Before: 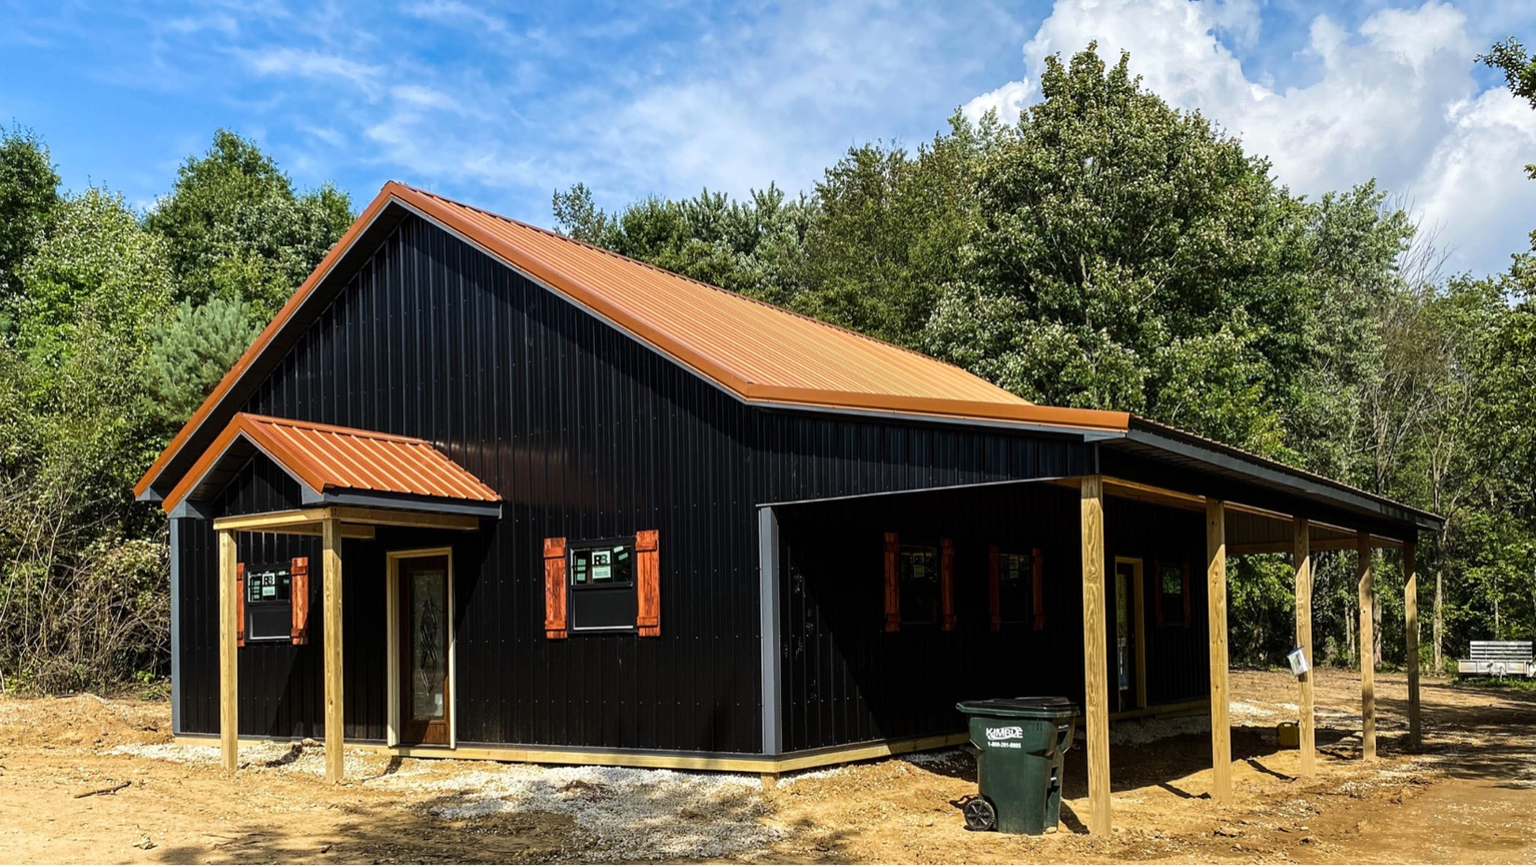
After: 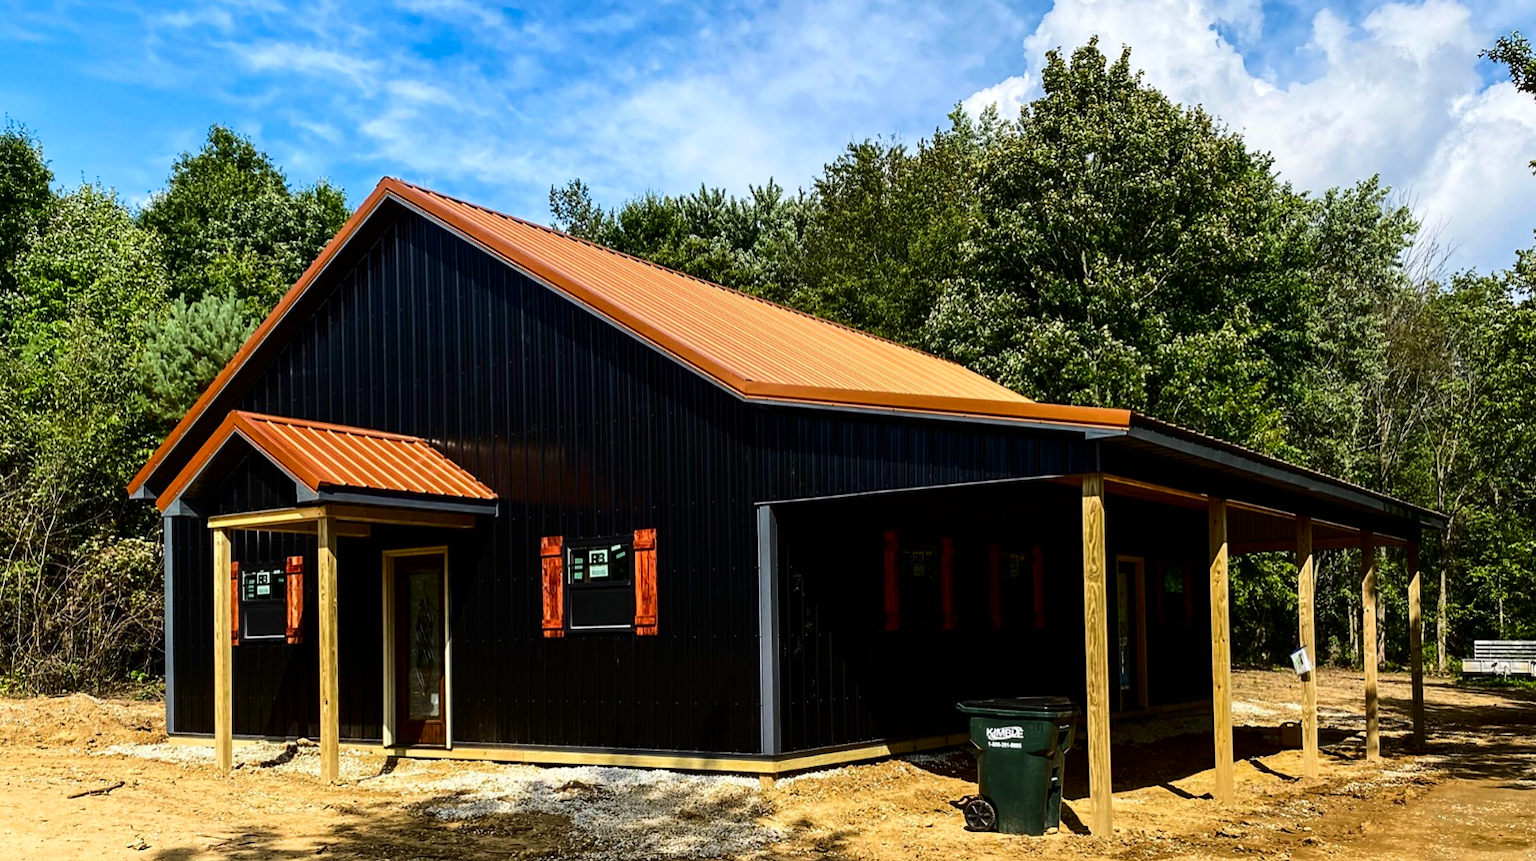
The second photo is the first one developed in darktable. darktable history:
contrast brightness saturation: contrast 0.206, brightness -0.1, saturation 0.21
crop: left 0.492%, top 0.702%, right 0.247%, bottom 0.593%
